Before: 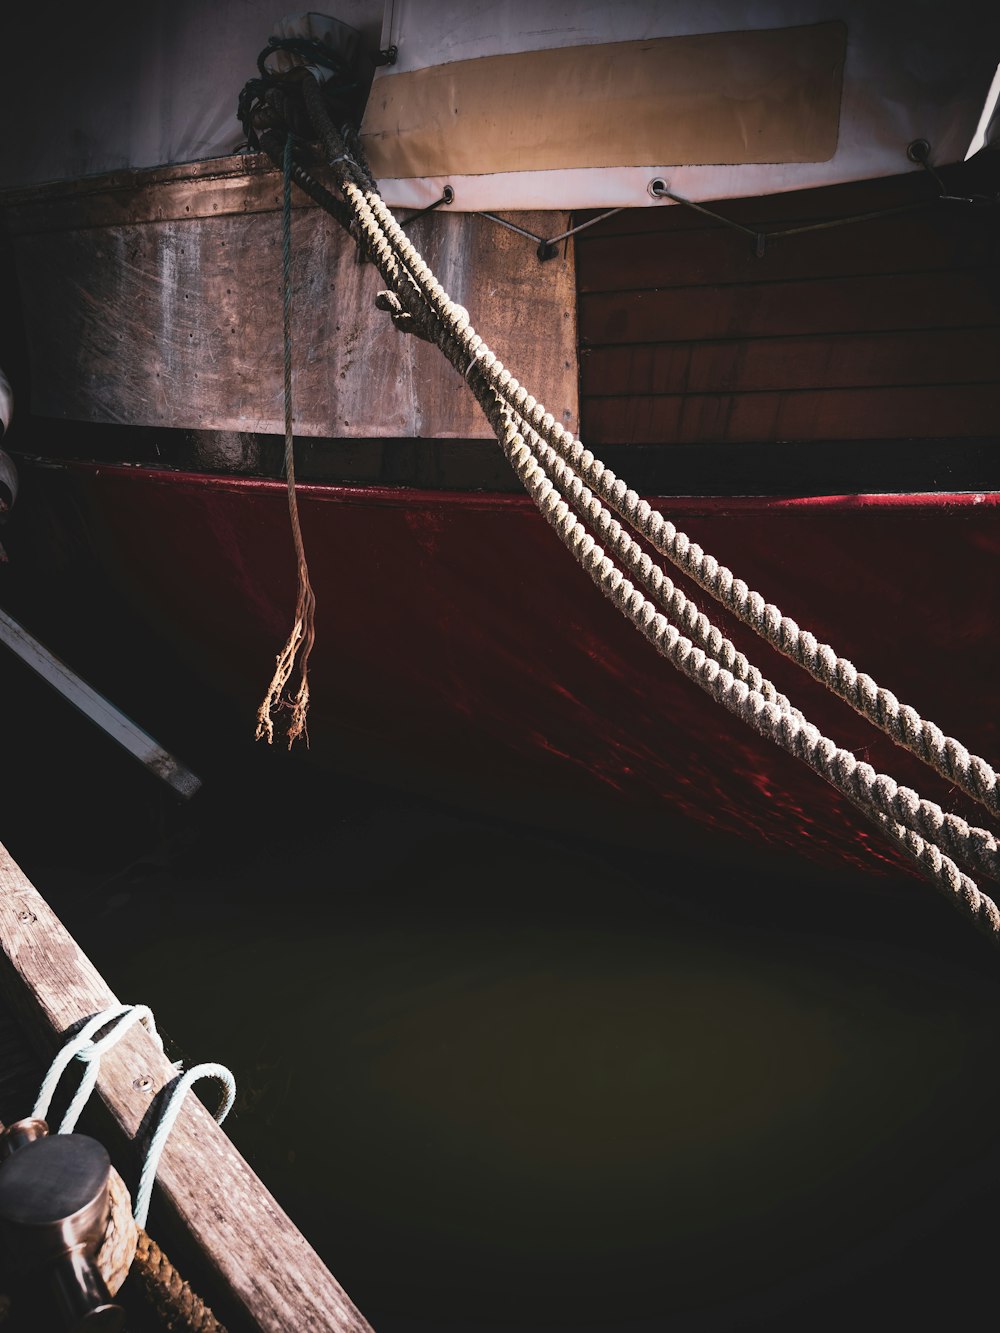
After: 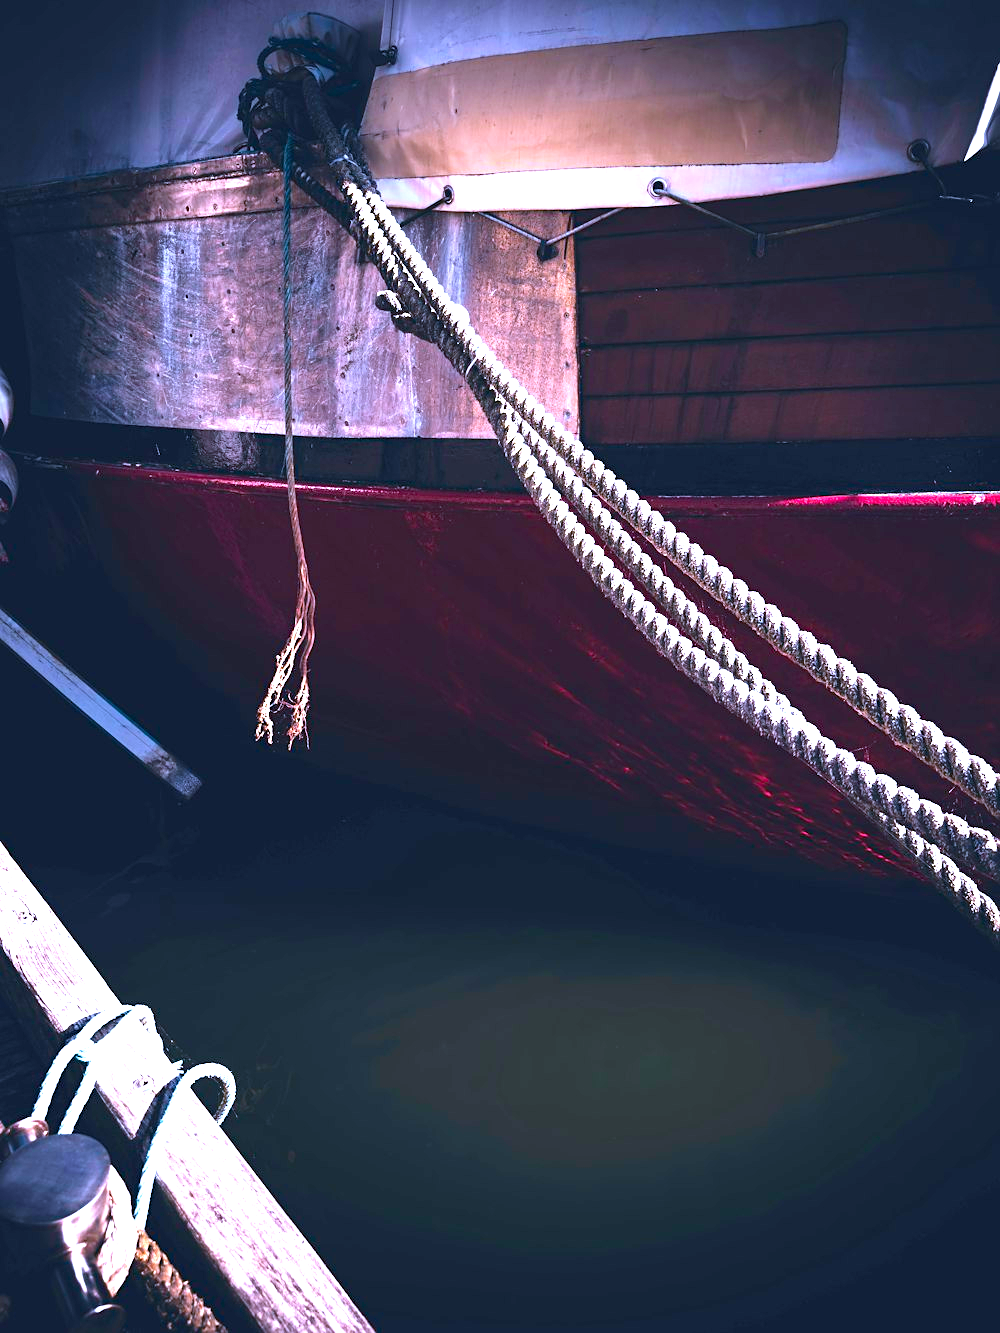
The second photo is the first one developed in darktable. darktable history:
color balance rgb: highlights gain › chroma 2.018%, highlights gain › hue 62.9°, global offset › luminance -0.836%, perceptual saturation grading › global saturation 30.385%, perceptual brilliance grading › highlights 9.3%, perceptual brilliance grading › mid-tones 5.625%, global vibrance 18.73%
sharpen: amount 0.204
color calibration: illuminant as shot in camera, adaptation linear Bradford (ICC v4), x 0.405, y 0.406, temperature 3561.87 K
exposure: black level correction 0, exposure 1.096 EV, compensate highlight preservation false
